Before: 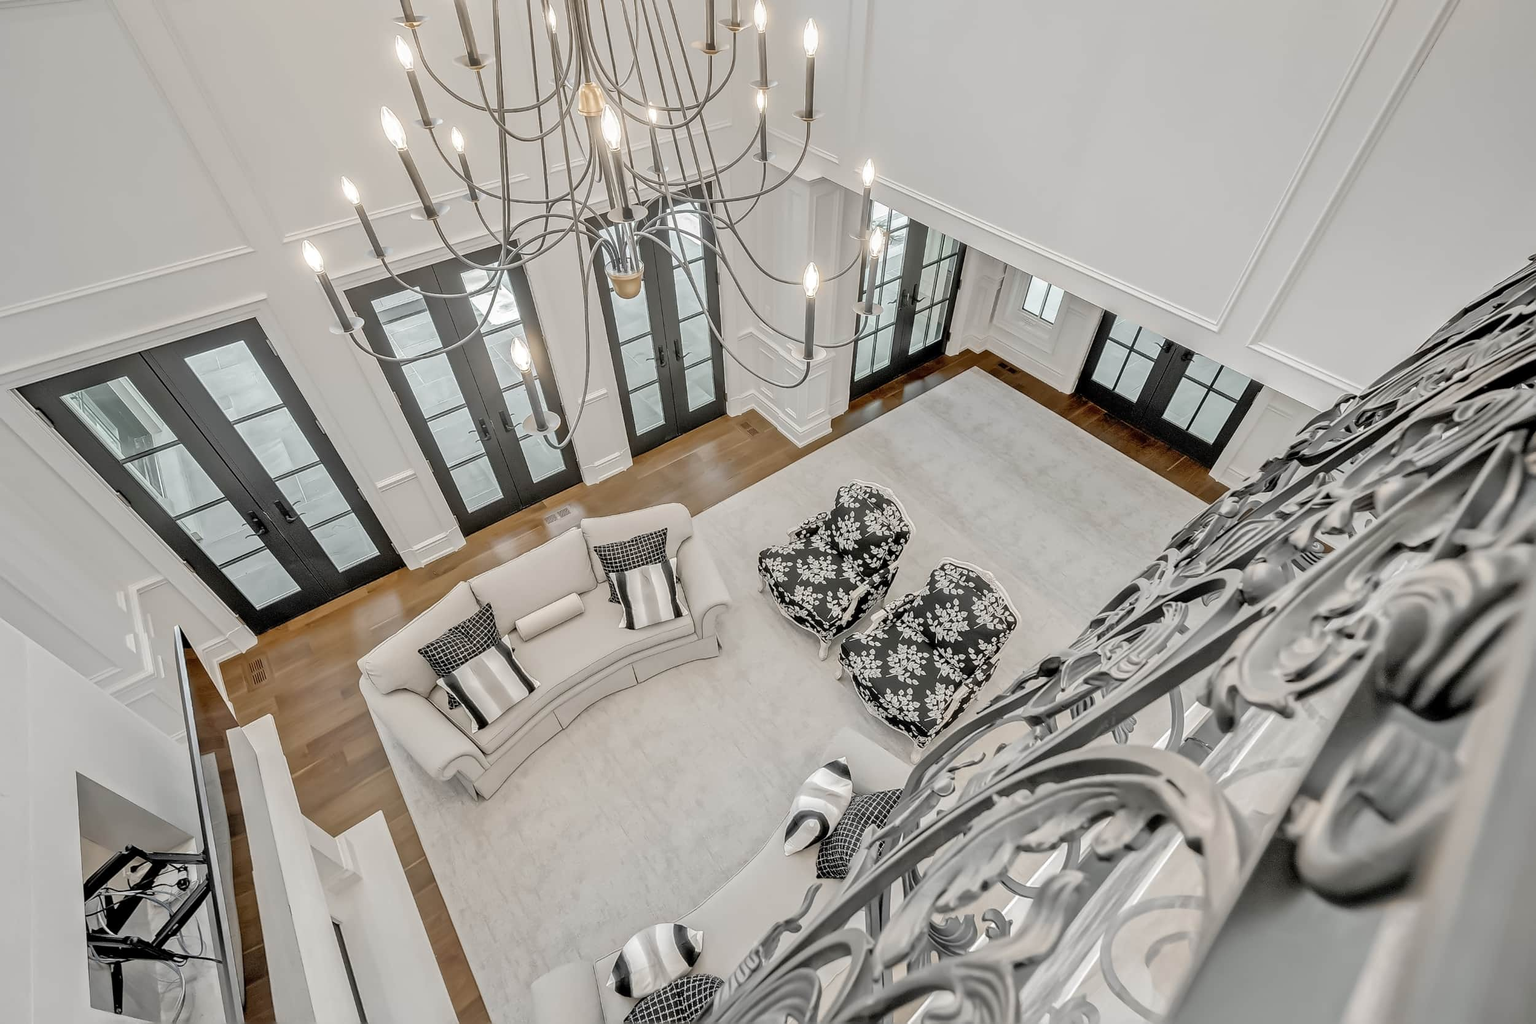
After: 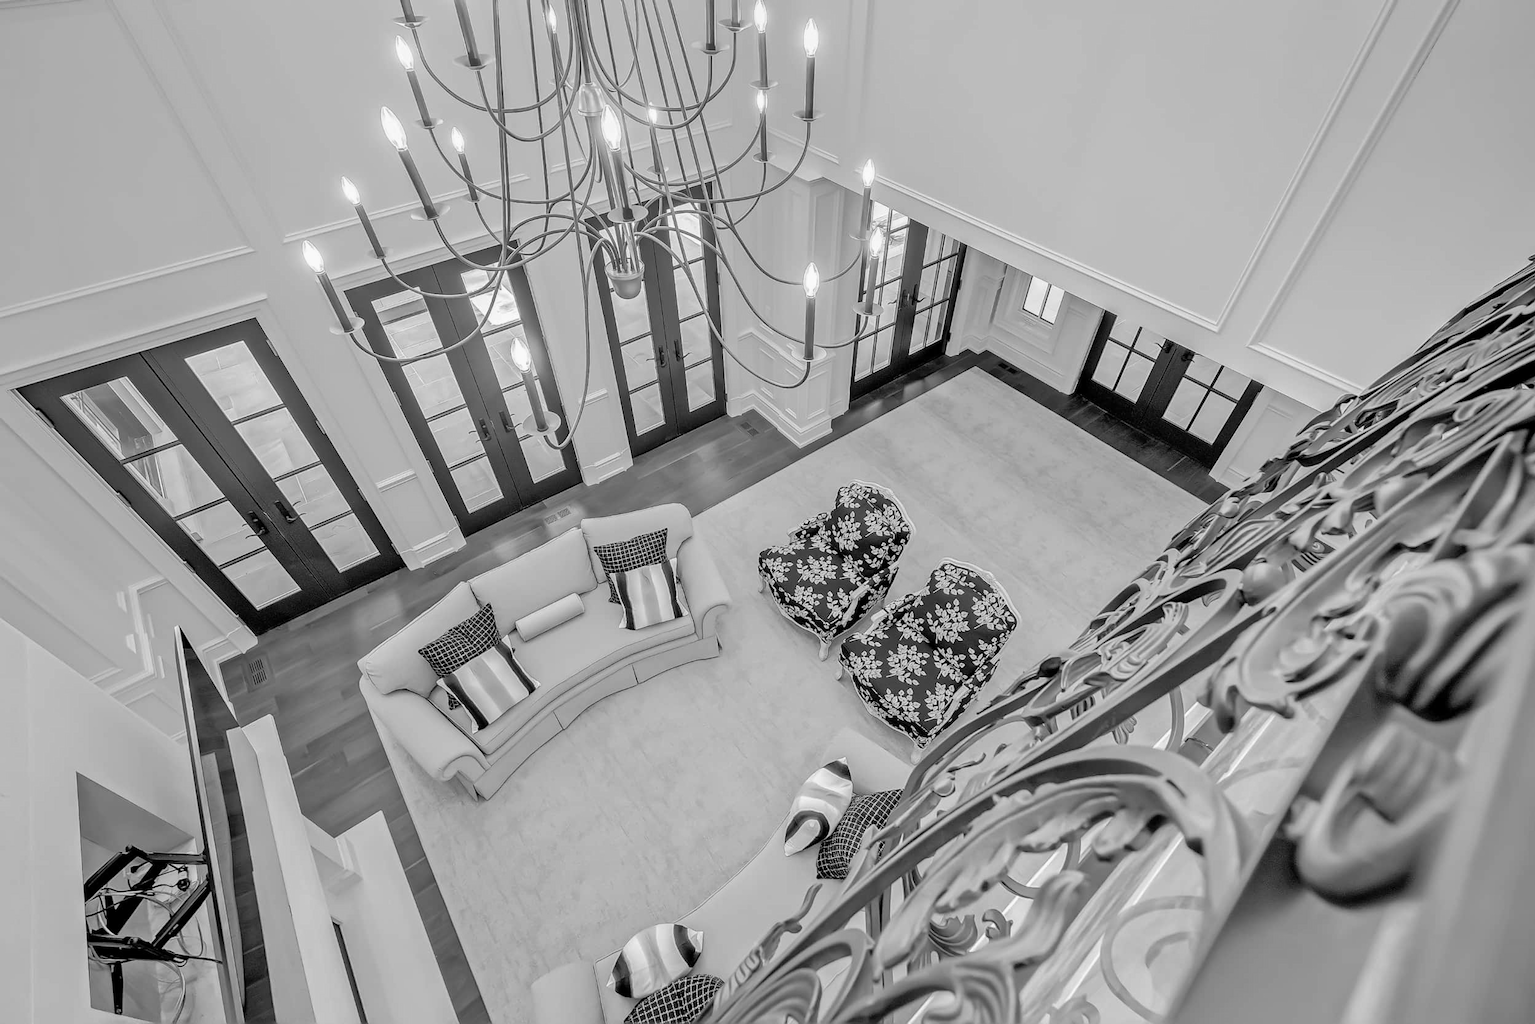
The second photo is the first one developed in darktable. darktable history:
color calibration: output gray [0.267, 0.423, 0.261, 0], illuminant same as pipeline (D50), adaptation none (bypass)
color balance: on, module defaults
